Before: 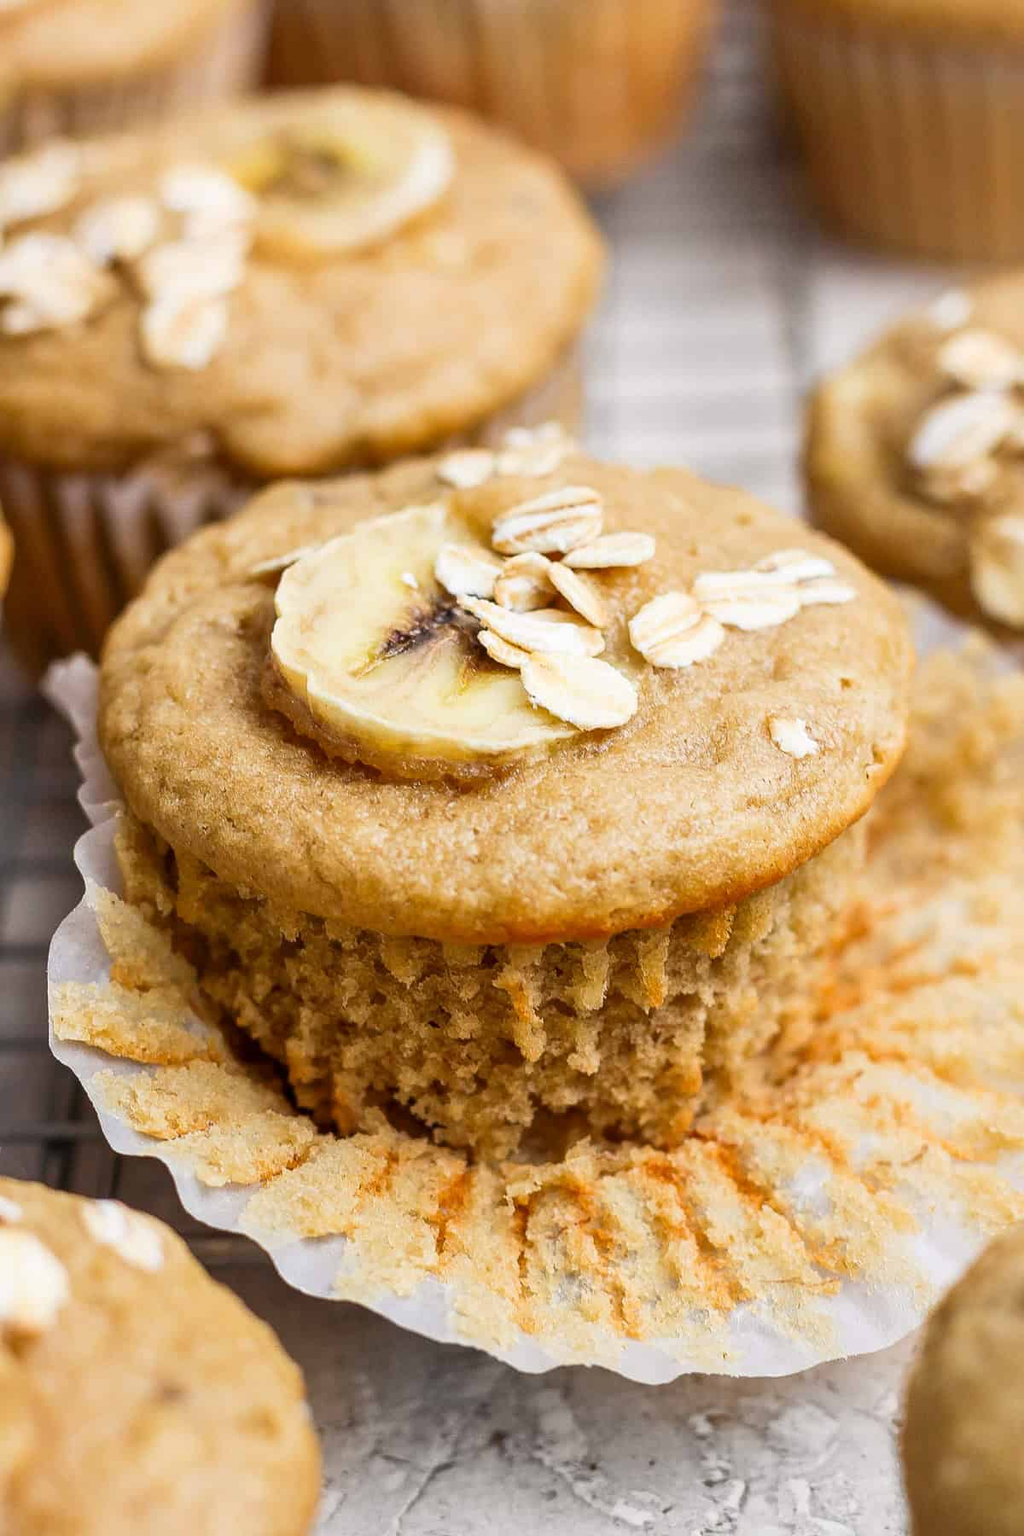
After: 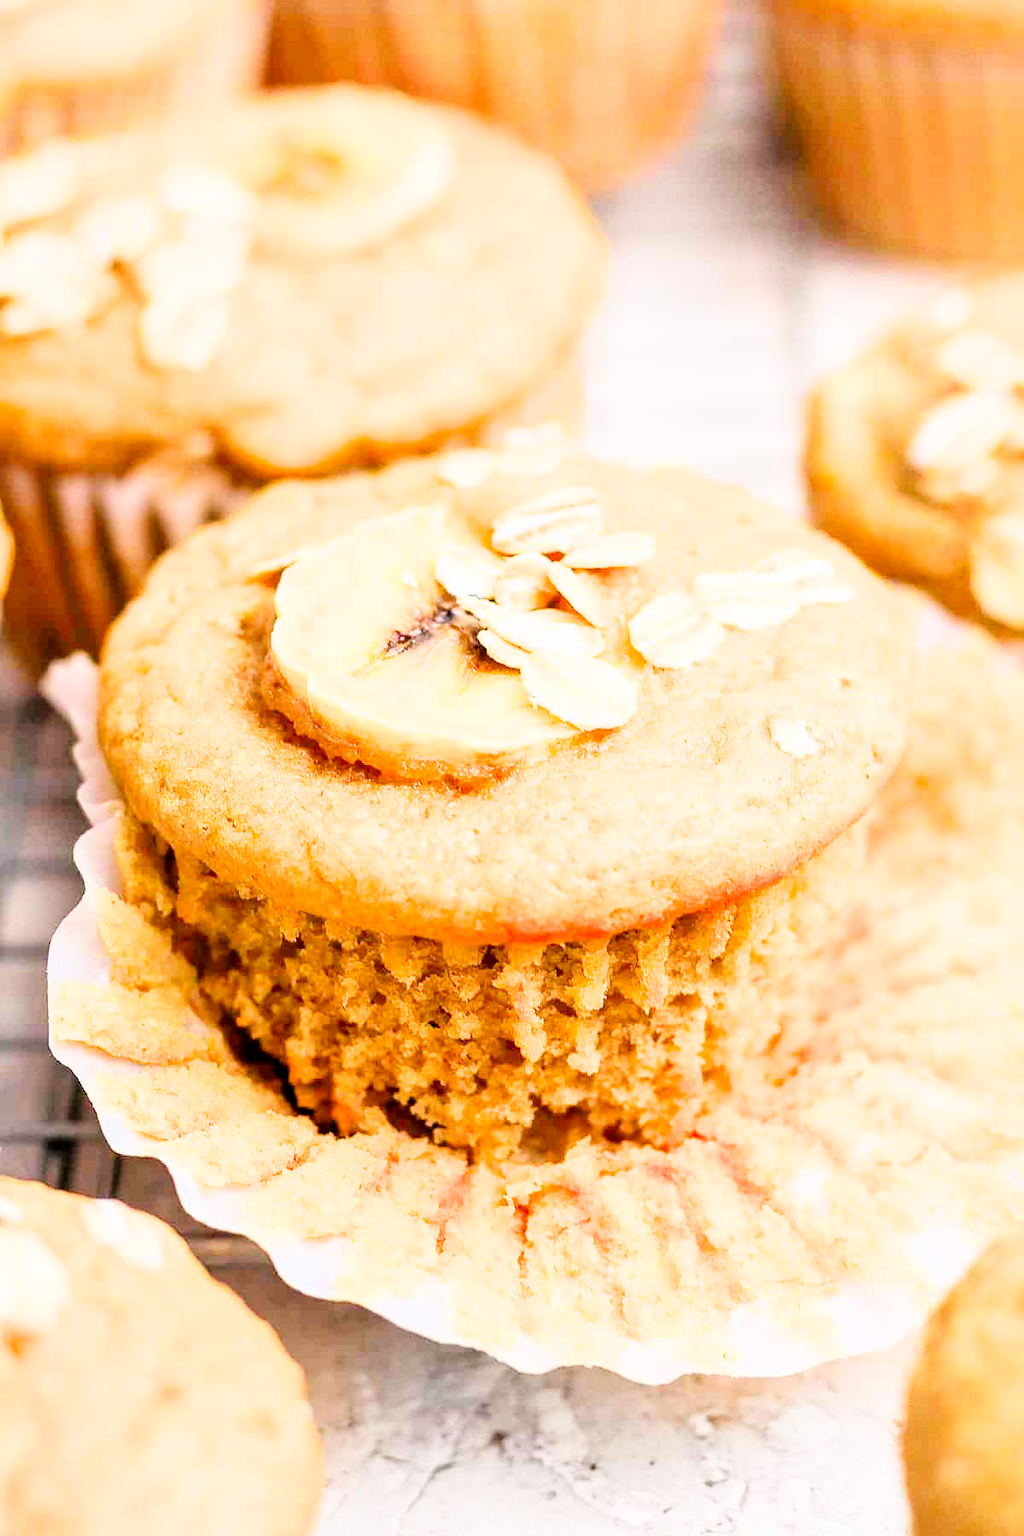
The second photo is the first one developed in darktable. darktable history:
filmic rgb: black relative exposure -4.4 EV, white relative exposure 5.01 EV, threshold 2.95 EV, hardness 2.2, latitude 40.78%, contrast 1.15, highlights saturation mix 10.31%, shadows ↔ highlights balance 1.06%, enable highlight reconstruction true
contrast brightness saturation: contrast 0.163, saturation 0.315
exposure: black level correction 0, exposure 1.951 EV, compensate highlight preservation false
